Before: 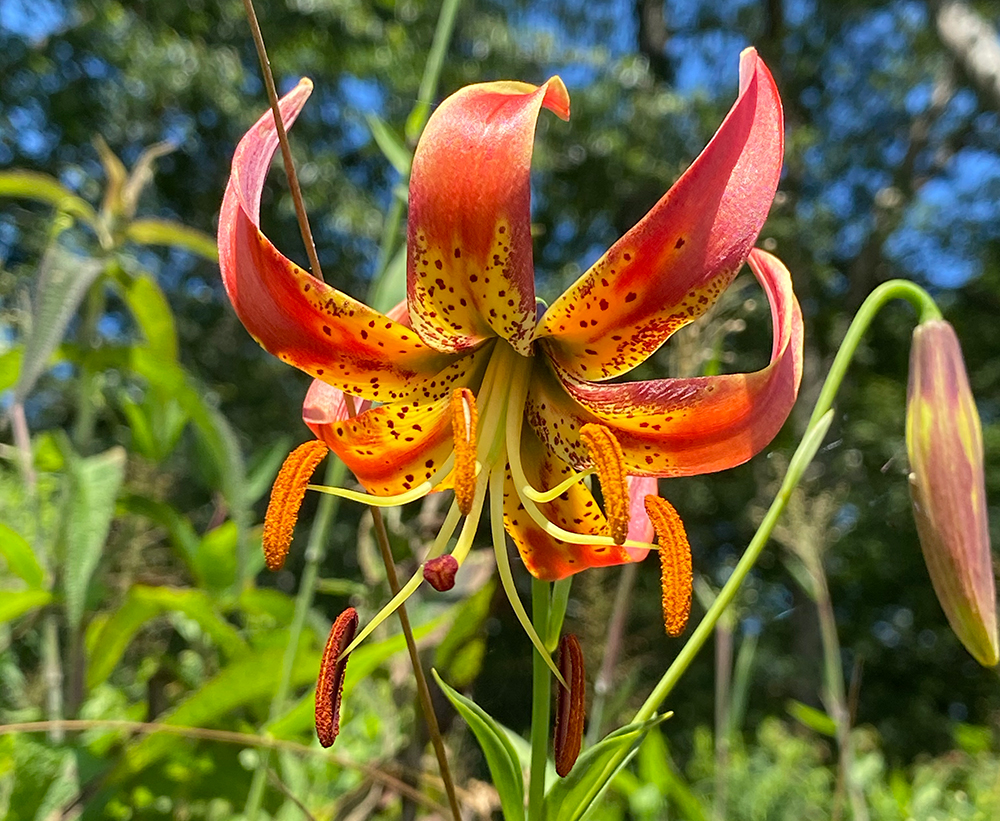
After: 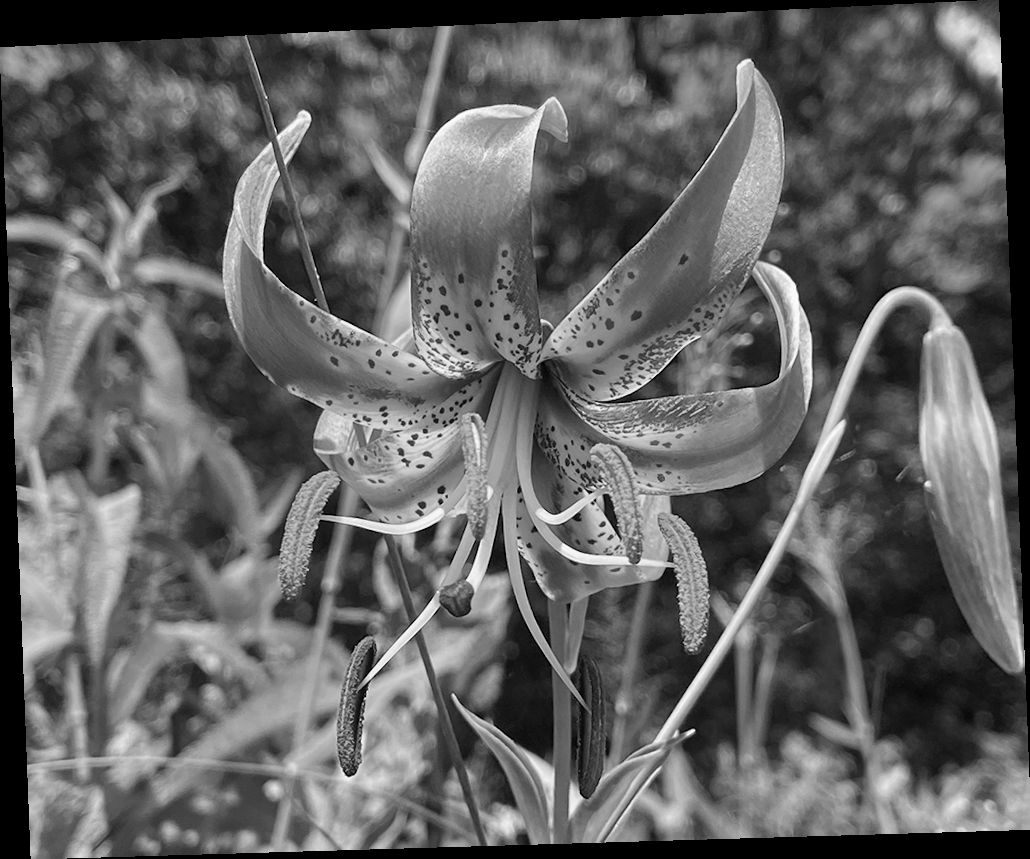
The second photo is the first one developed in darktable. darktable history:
rotate and perspective: rotation -2.22°, lens shift (horizontal) -0.022, automatic cropping off
monochrome: a -6.99, b 35.61, size 1.4
